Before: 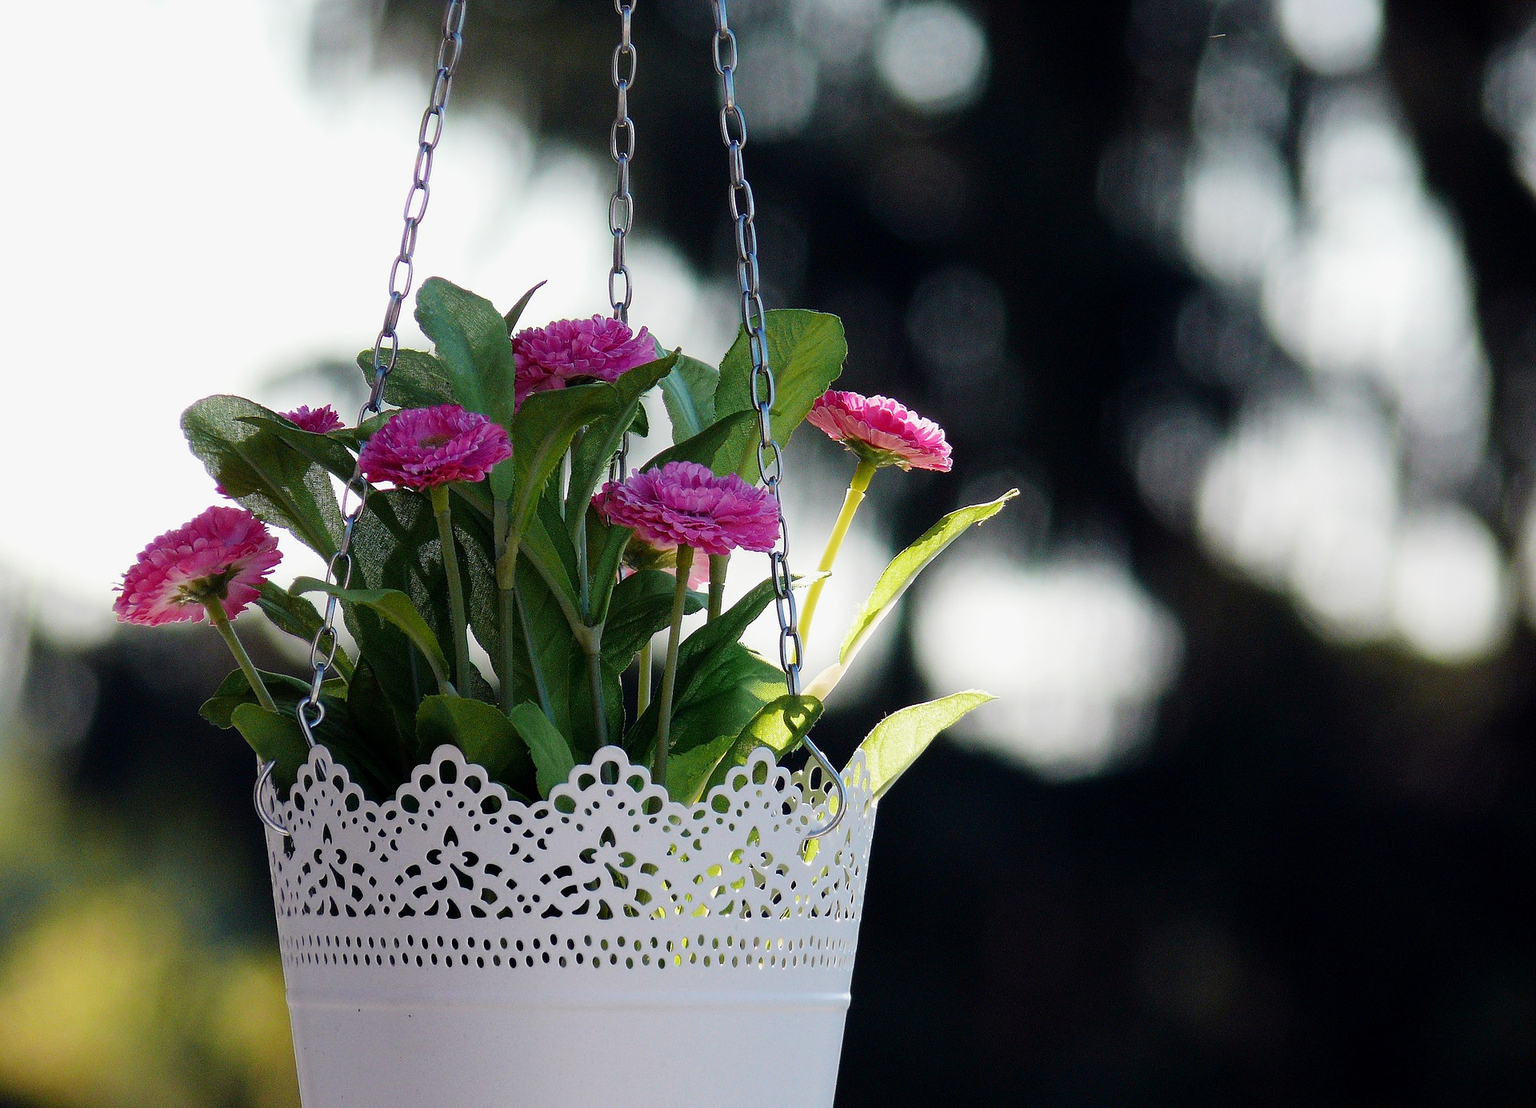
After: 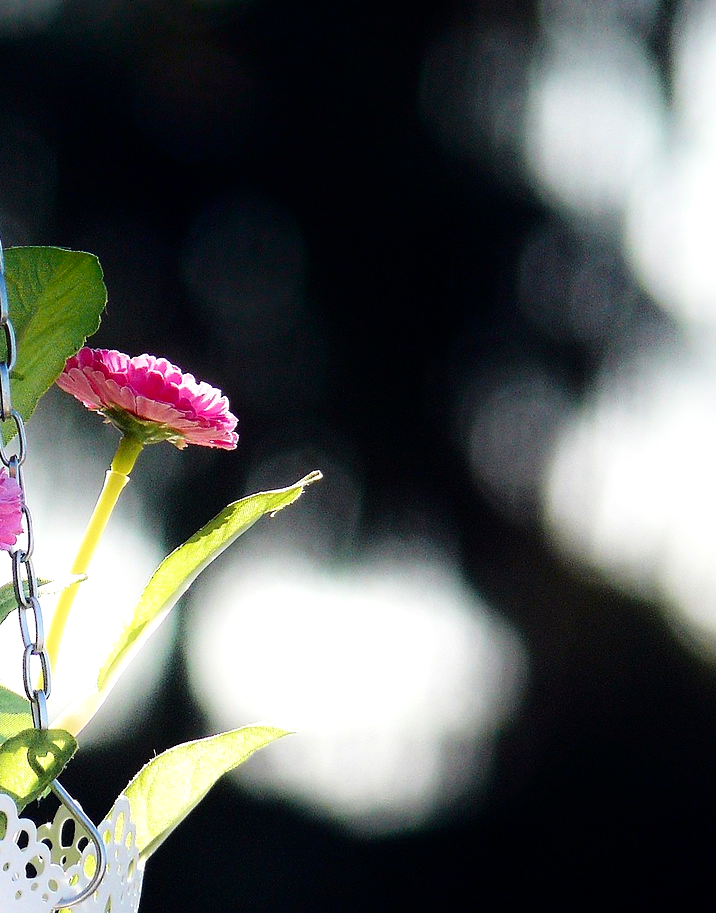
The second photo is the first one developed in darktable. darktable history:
tone equalizer: -8 EV -0.395 EV, -7 EV -0.367 EV, -6 EV -0.317 EV, -5 EV -0.259 EV, -3 EV 0.229 EV, -2 EV 0.322 EV, -1 EV 0.37 EV, +0 EV 0.411 EV, mask exposure compensation -0.494 EV
crop and rotate: left 49.602%, top 10.113%, right 13.102%, bottom 23.941%
shadows and highlights: shadows -53.47, highlights 84.3, soften with gaussian
